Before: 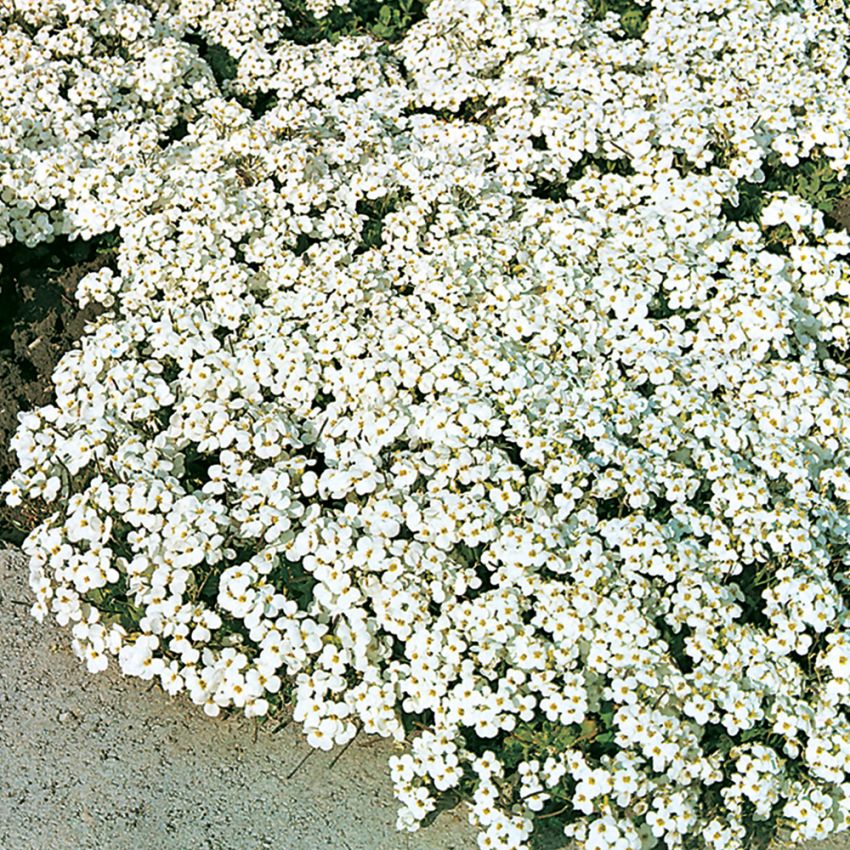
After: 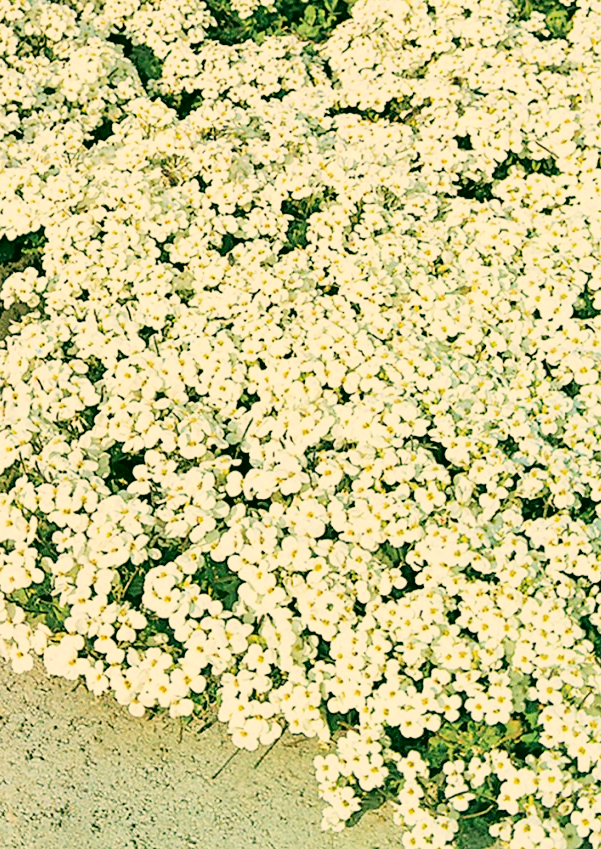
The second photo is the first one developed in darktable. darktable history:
color correction: highlights a* 5.16, highlights b* 23.99, shadows a* -15.78, shadows b* 3.84
exposure: black level correction 0, exposure 1.2 EV, compensate highlight preservation false
tone equalizer: mask exposure compensation -0.507 EV
crop and rotate: left 9.001%, right 20.185%
filmic rgb: black relative exposure -7.65 EV, white relative exposure 4.56 EV, hardness 3.61
